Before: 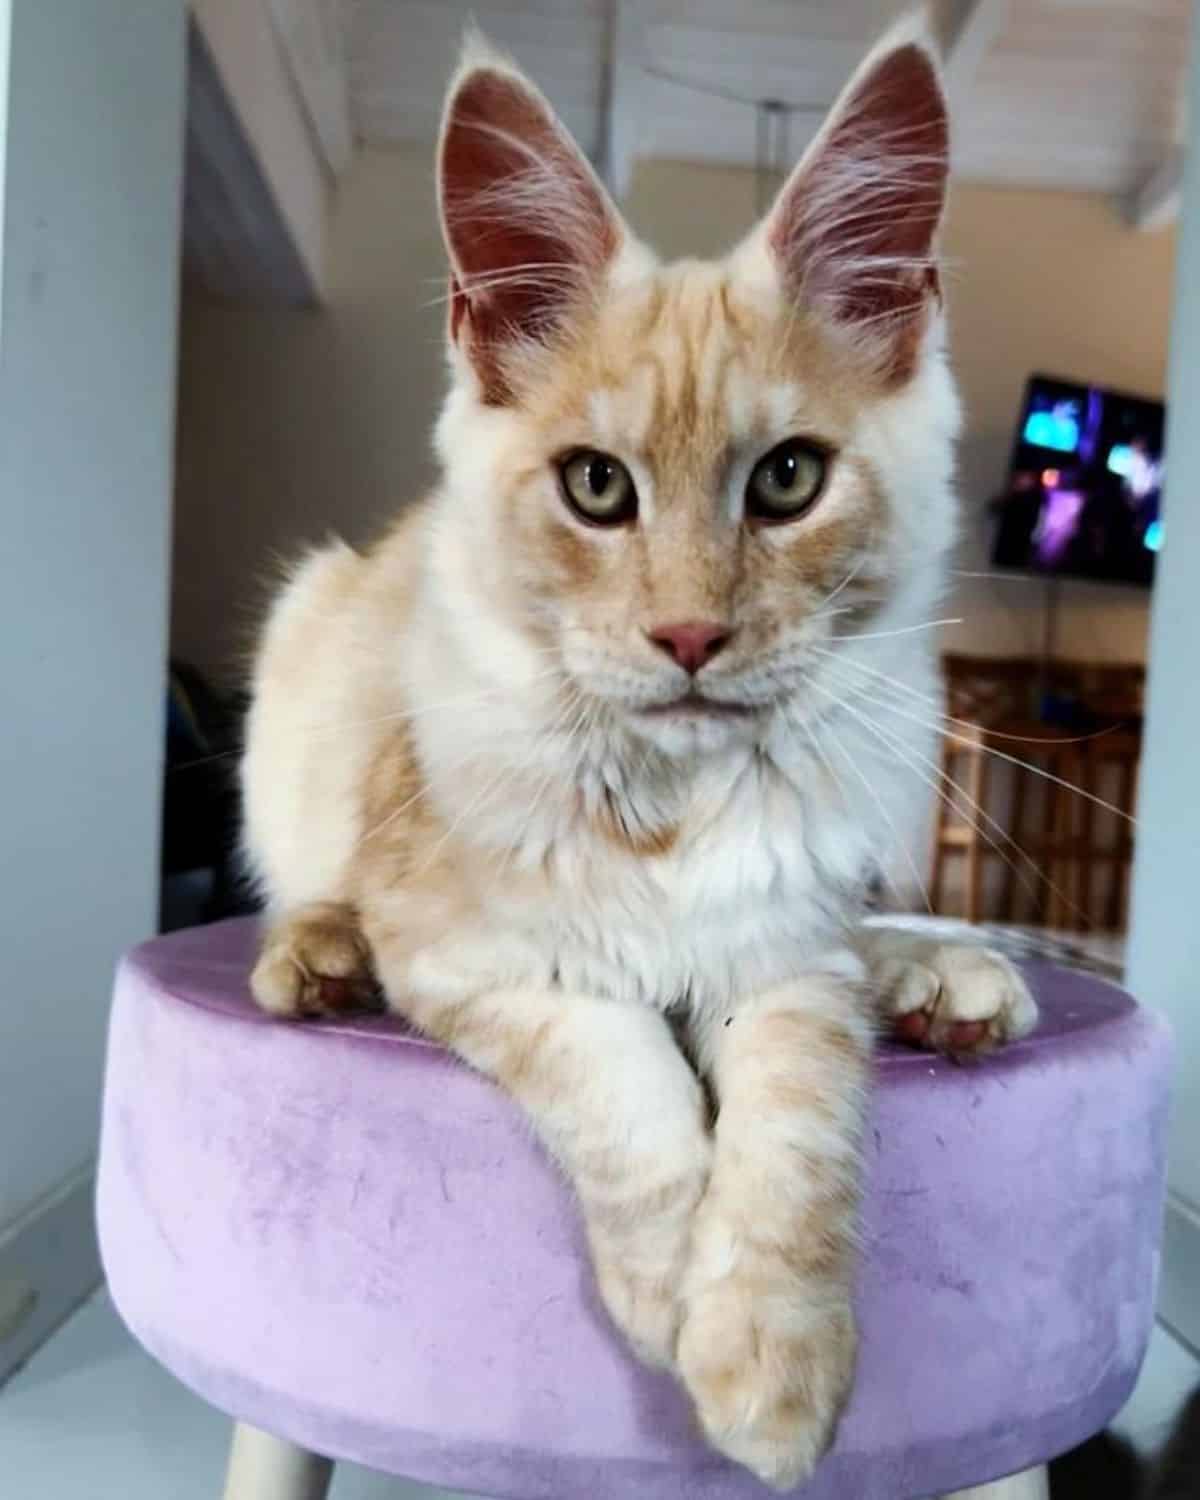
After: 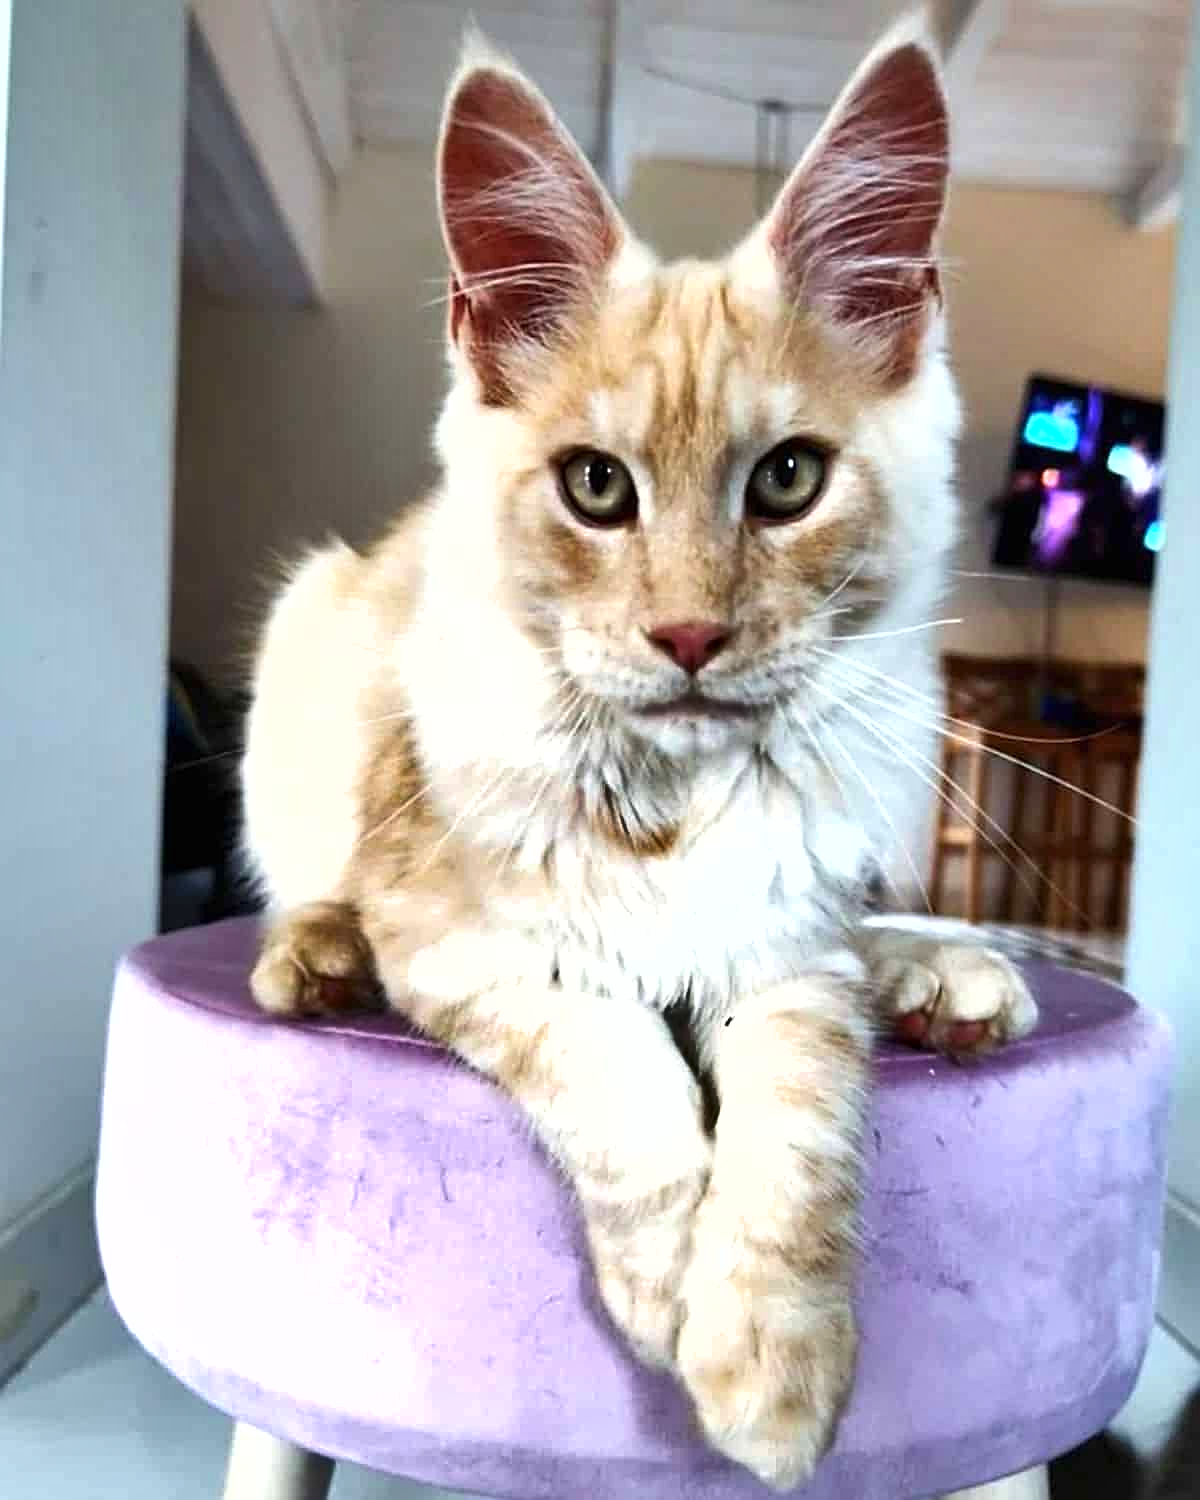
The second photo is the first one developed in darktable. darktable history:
sharpen: on, module defaults
shadows and highlights: low approximation 0.01, soften with gaussian
exposure: black level correction 0, exposure 0.697 EV, compensate exposure bias true, compensate highlight preservation false
